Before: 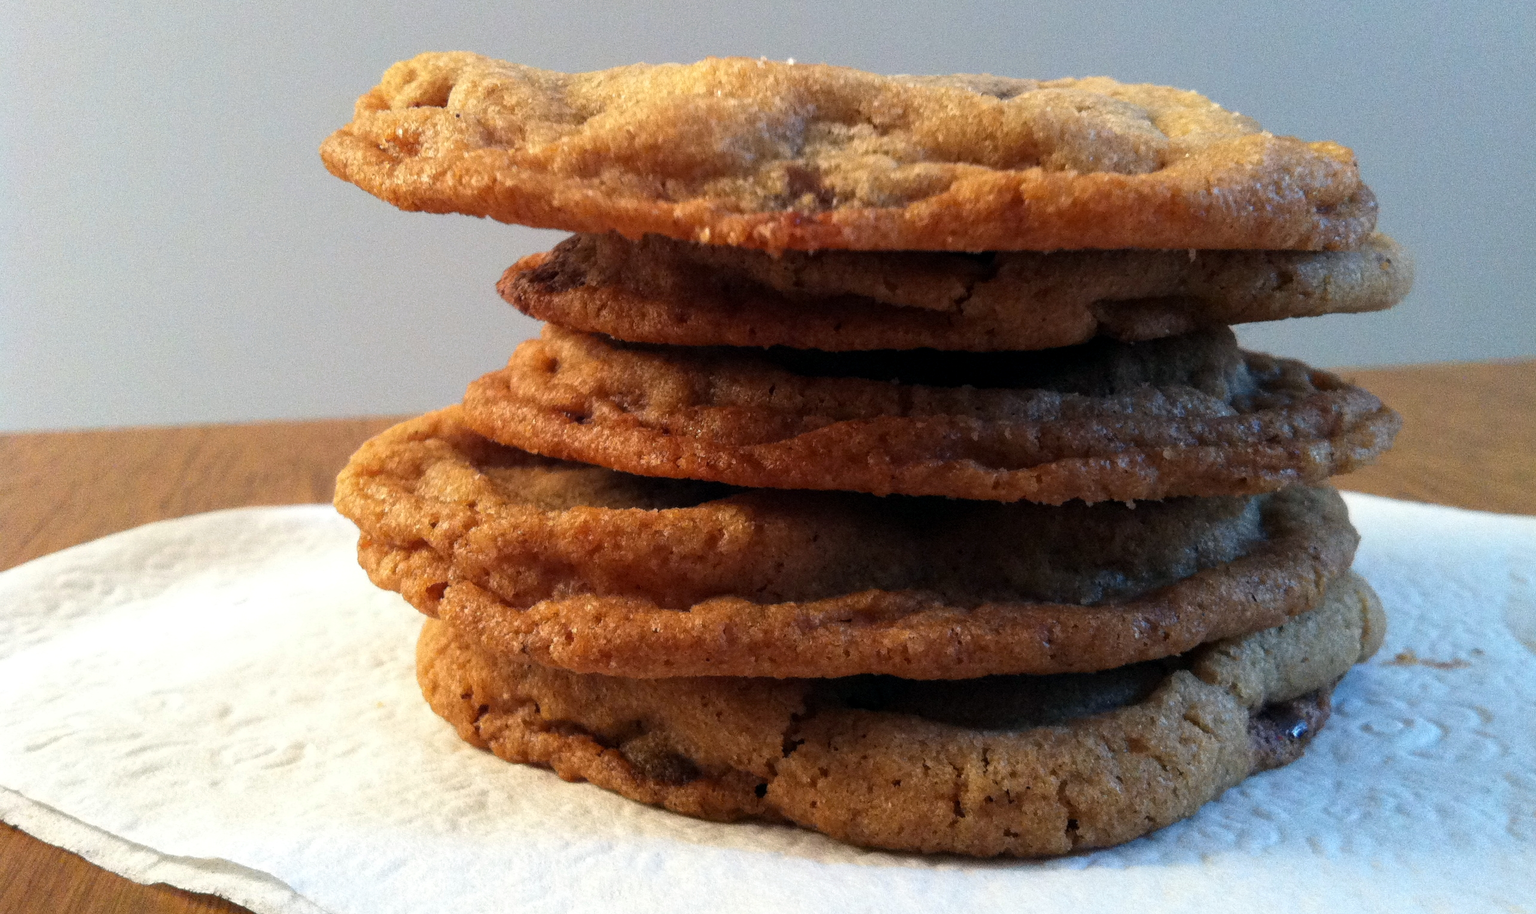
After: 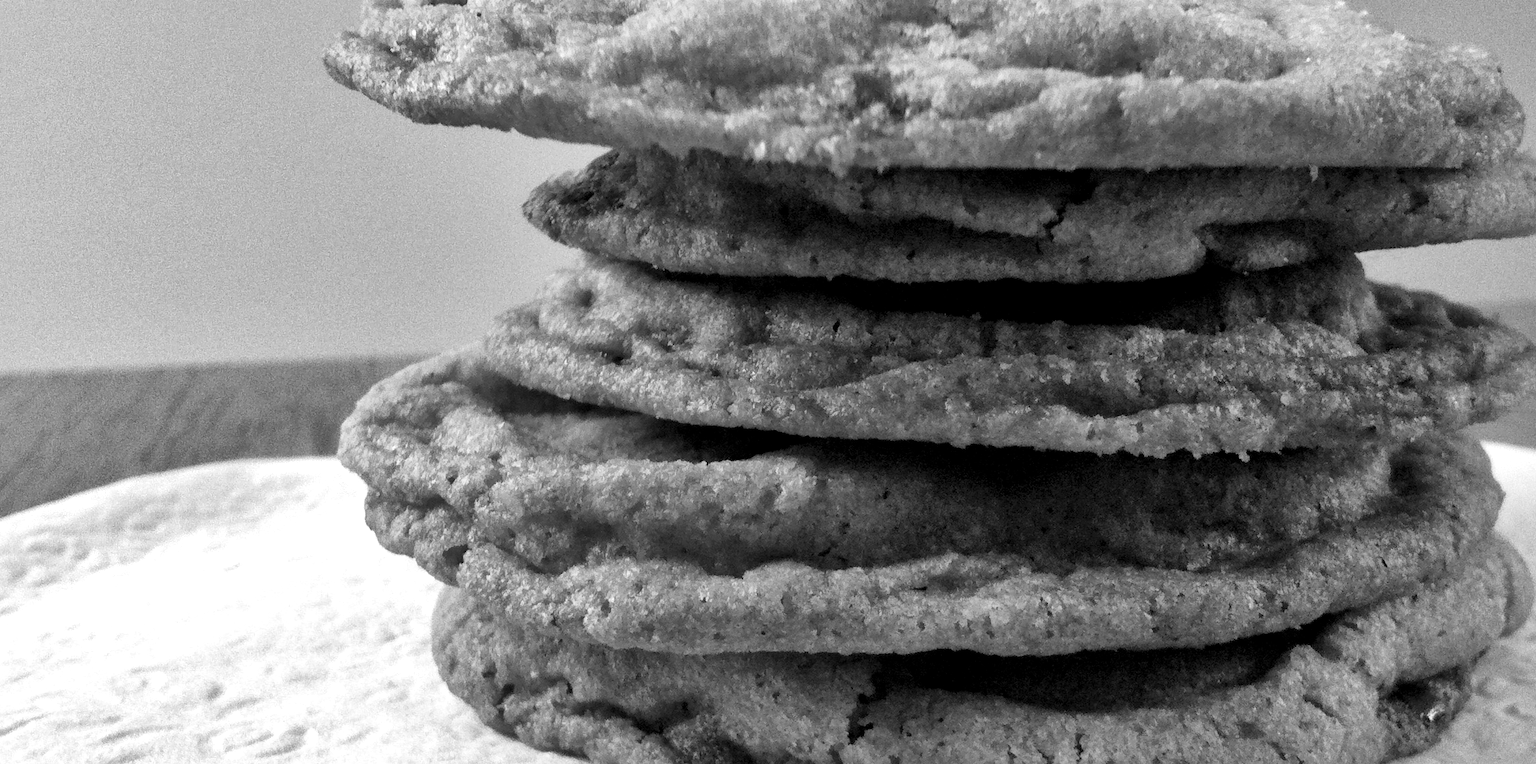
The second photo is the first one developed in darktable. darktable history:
crop and rotate: left 2.425%, top 11.305%, right 9.6%, bottom 15.08%
shadows and highlights: shadows color adjustment 97.66%, soften with gaussian
contrast brightness saturation: brightness 0.13
local contrast: mode bilateral grid, contrast 25, coarseness 60, detail 151%, midtone range 0.2
monochrome: on, module defaults
